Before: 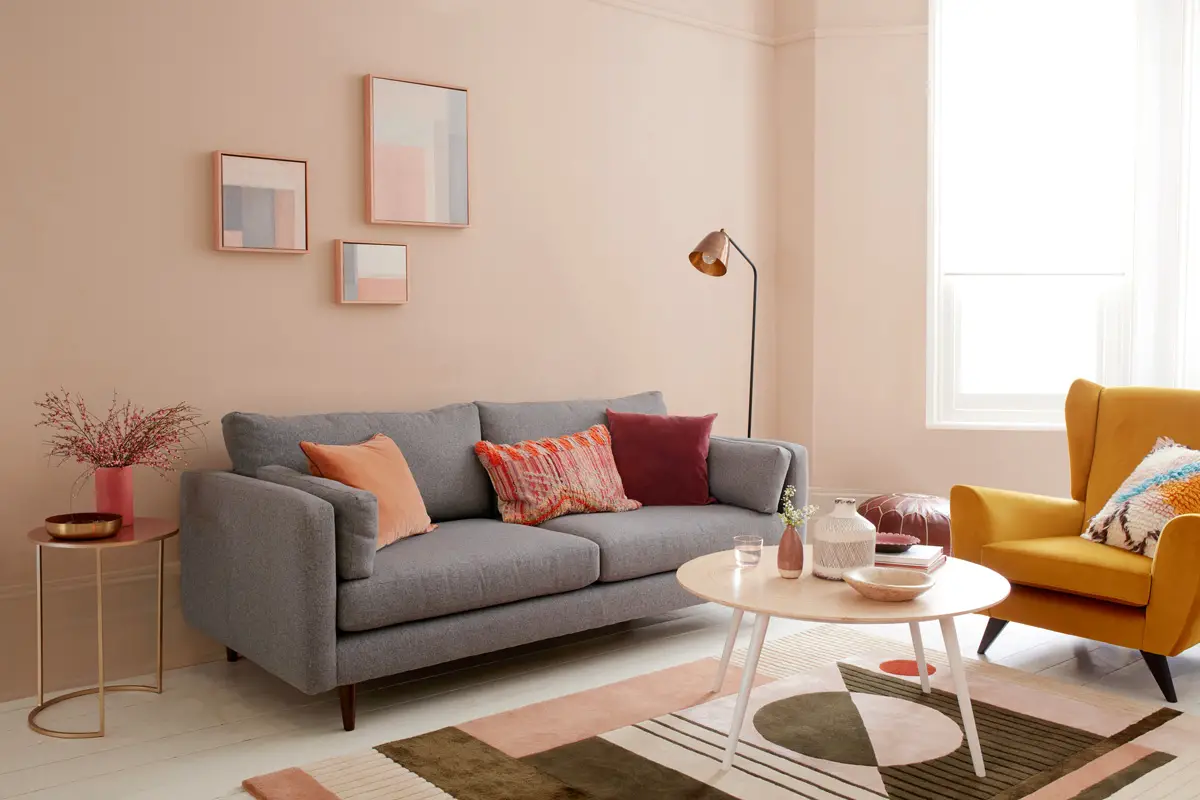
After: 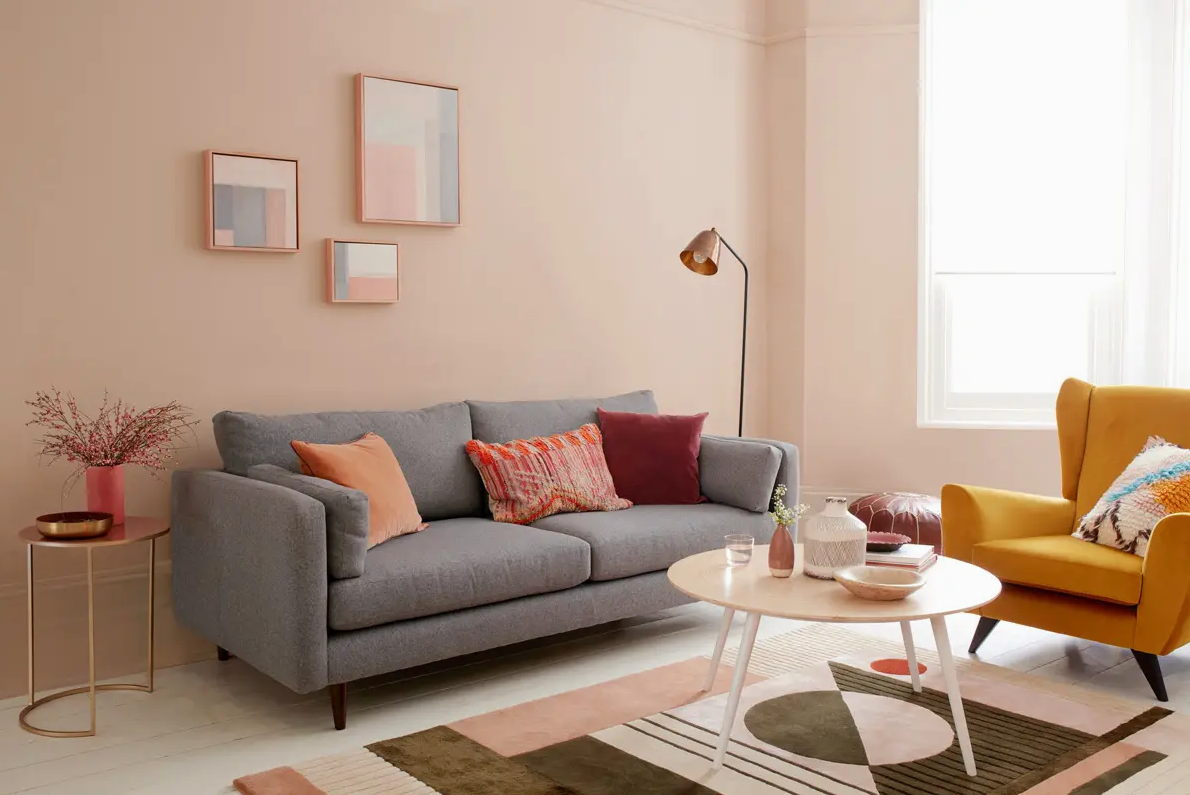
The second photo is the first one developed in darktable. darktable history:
crop and rotate: left 0.787%, top 0.172%, bottom 0.388%
exposure: exposure -0.05 EV, compensate highlight preservation false
